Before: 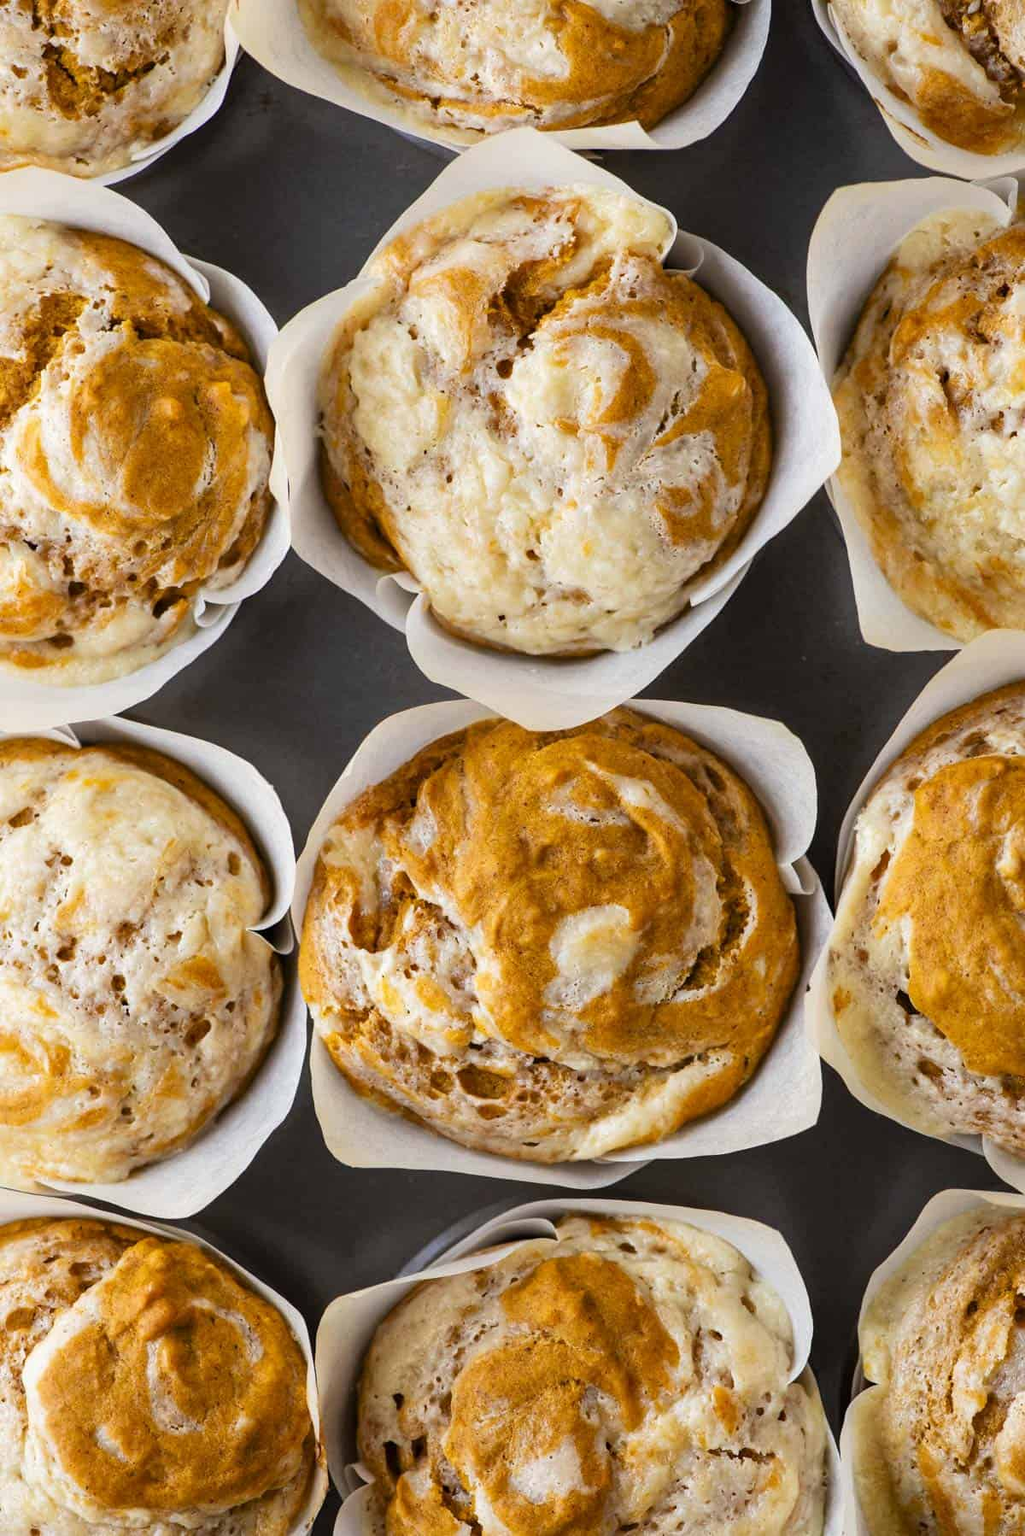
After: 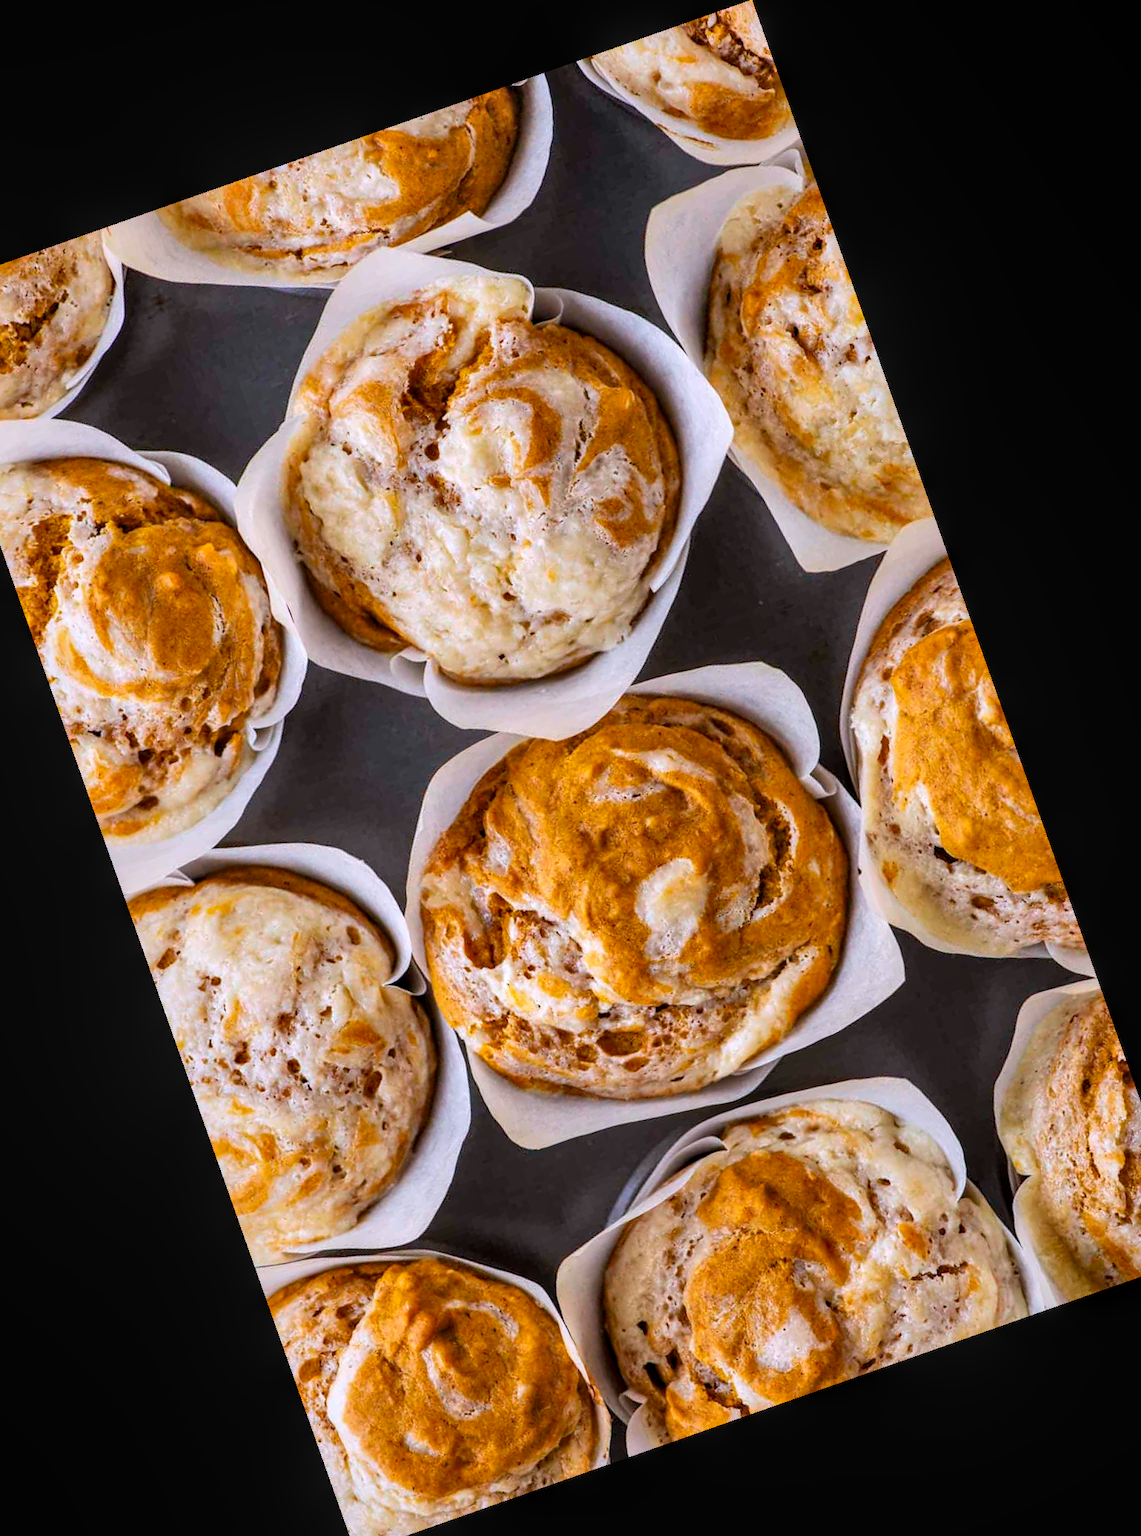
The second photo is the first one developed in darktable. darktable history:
white balance: red 1.004, blue 1.096
local contrast: on, module defaults
crop and rotate: angle 19.43°, left 6.812%, right 4.125%, bottom 1.087%
shadows and highlights: soften with gaussian
